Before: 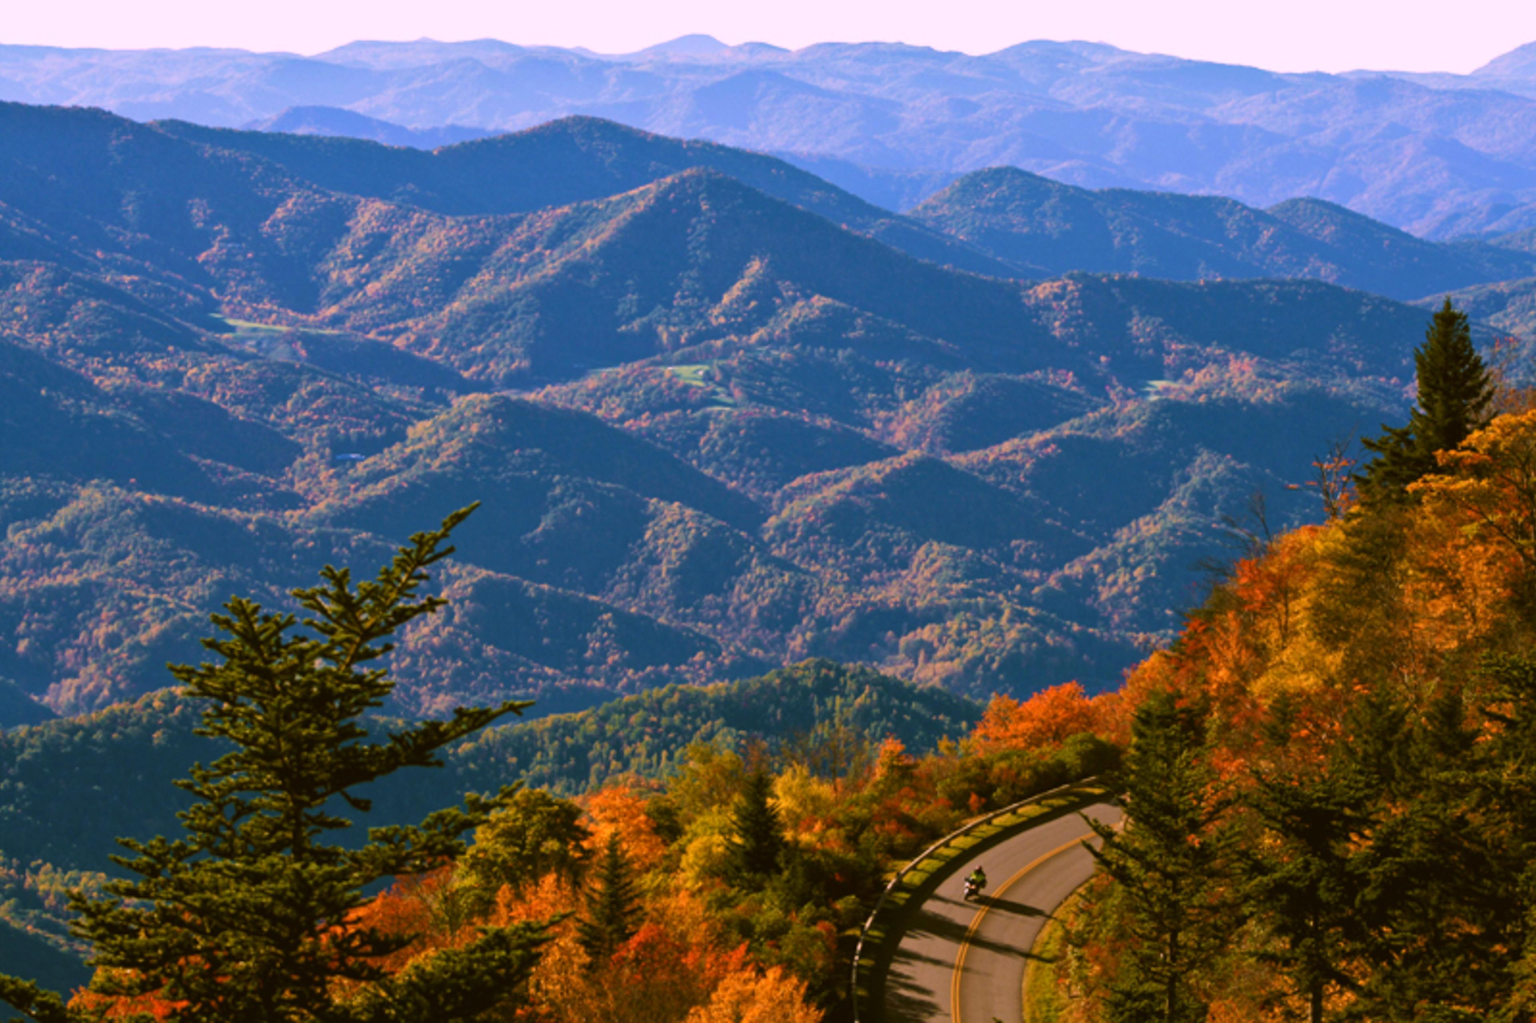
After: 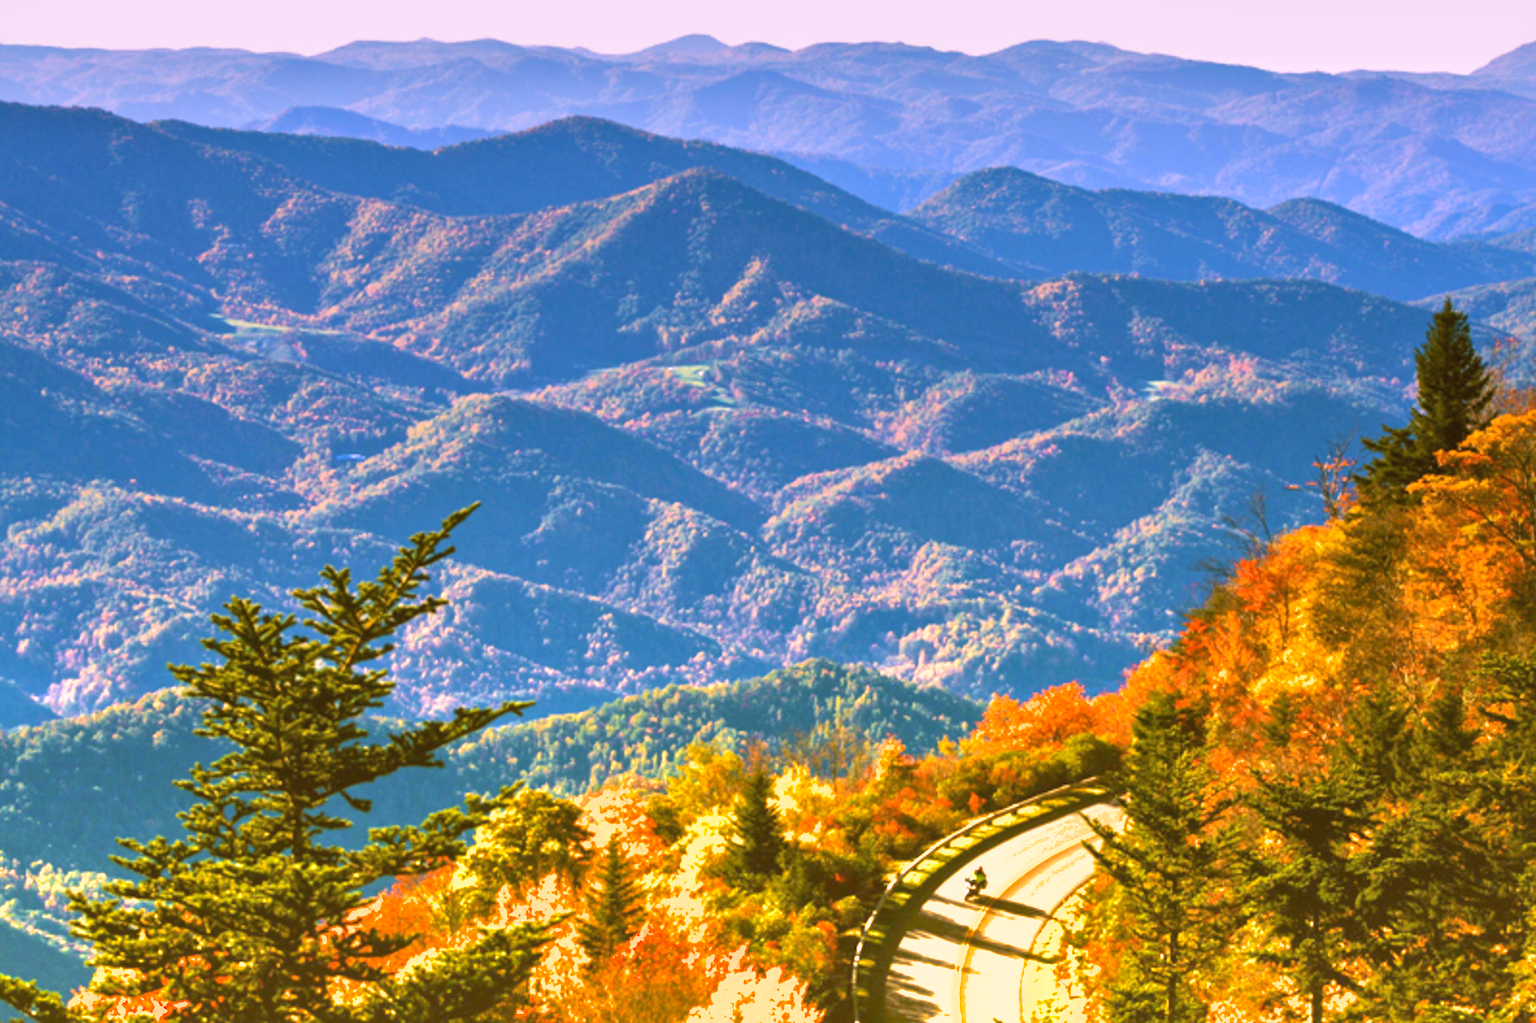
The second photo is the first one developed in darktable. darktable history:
shadows and highlights: on, module defaults
graduated density: density -3.9 EV
